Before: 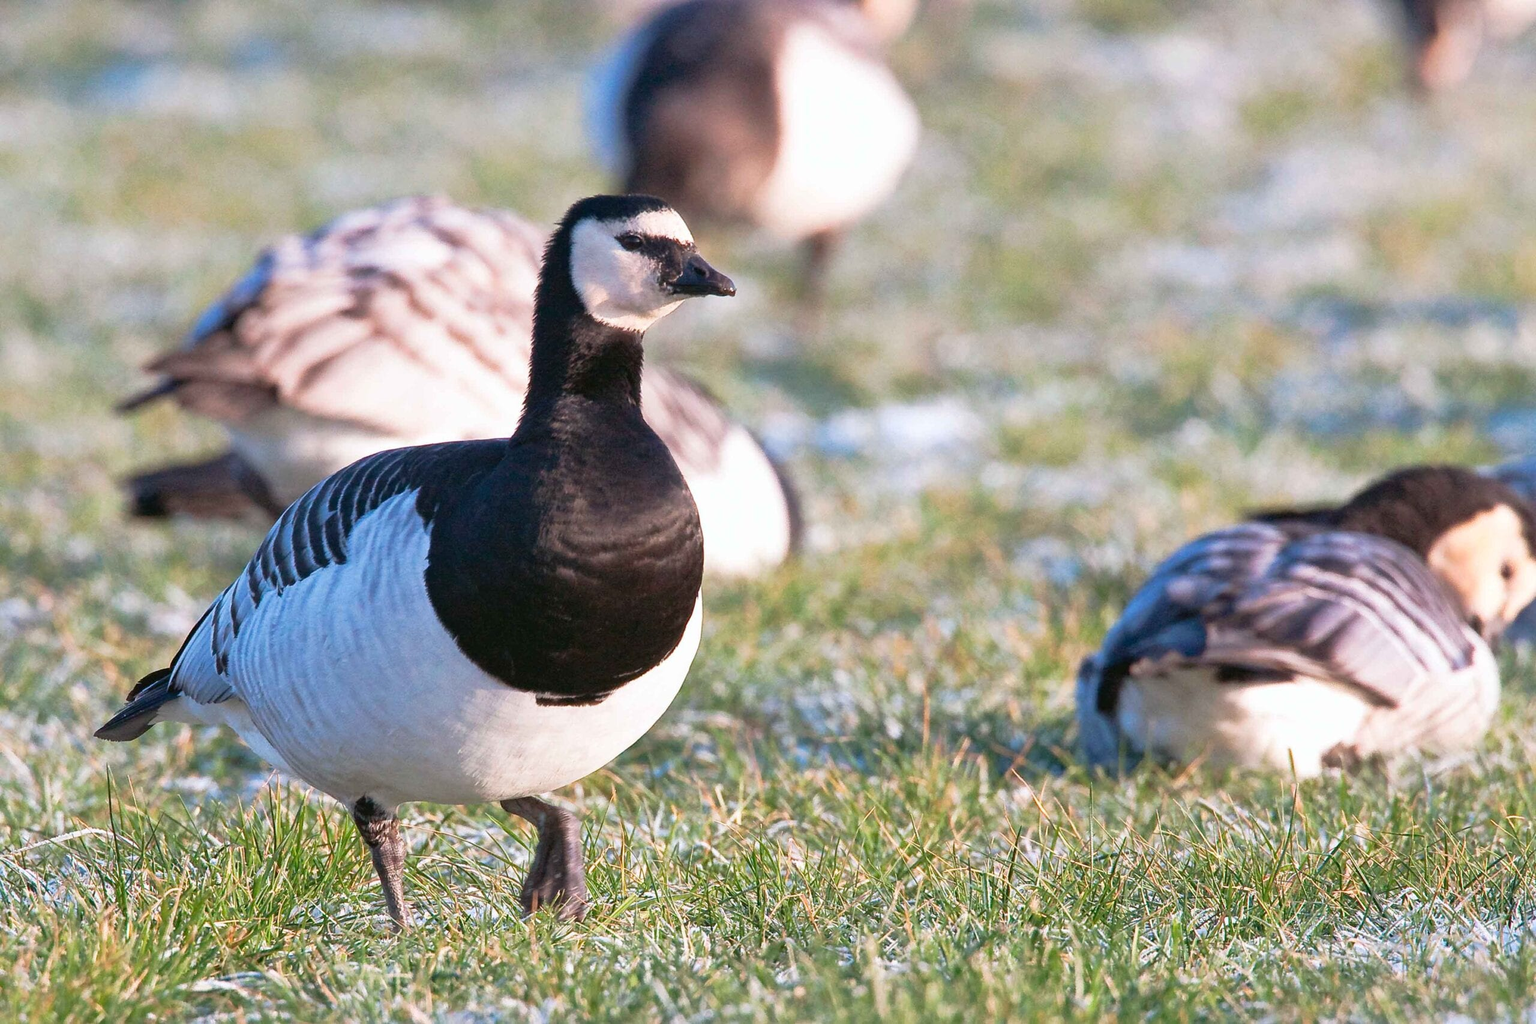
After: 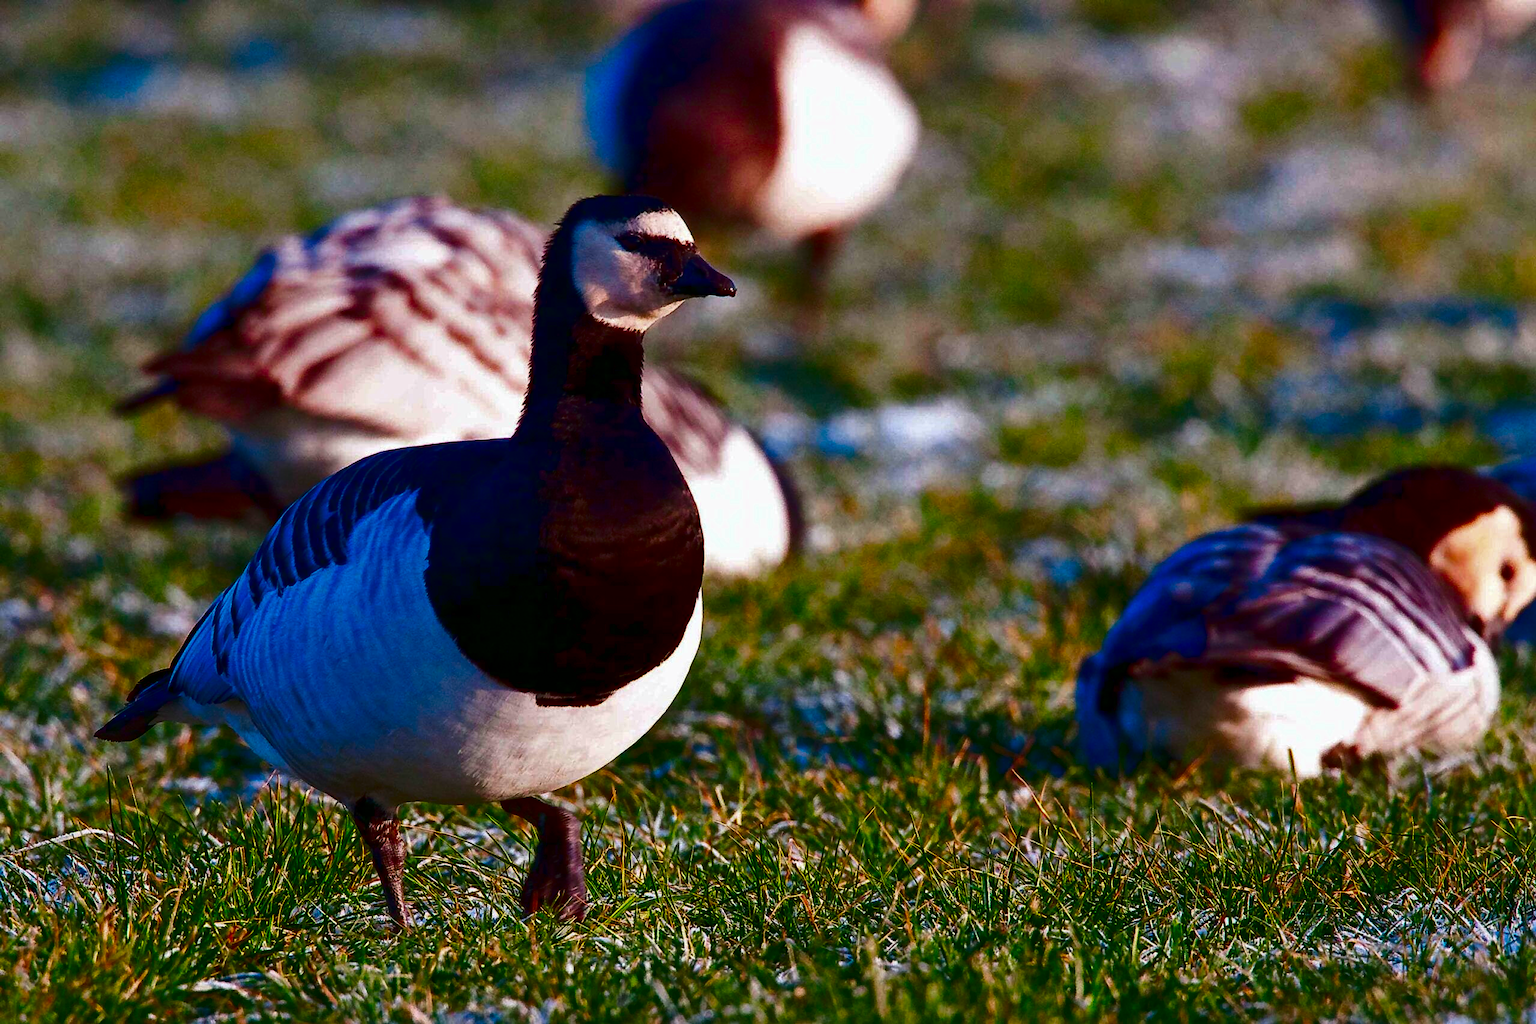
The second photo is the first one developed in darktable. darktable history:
exposure: compensate highlight preservation false
contrast brightness saturation: brightness -0.98, saturation 0.999
color correction: highlights a* 0.037, highlights b* -0.531
